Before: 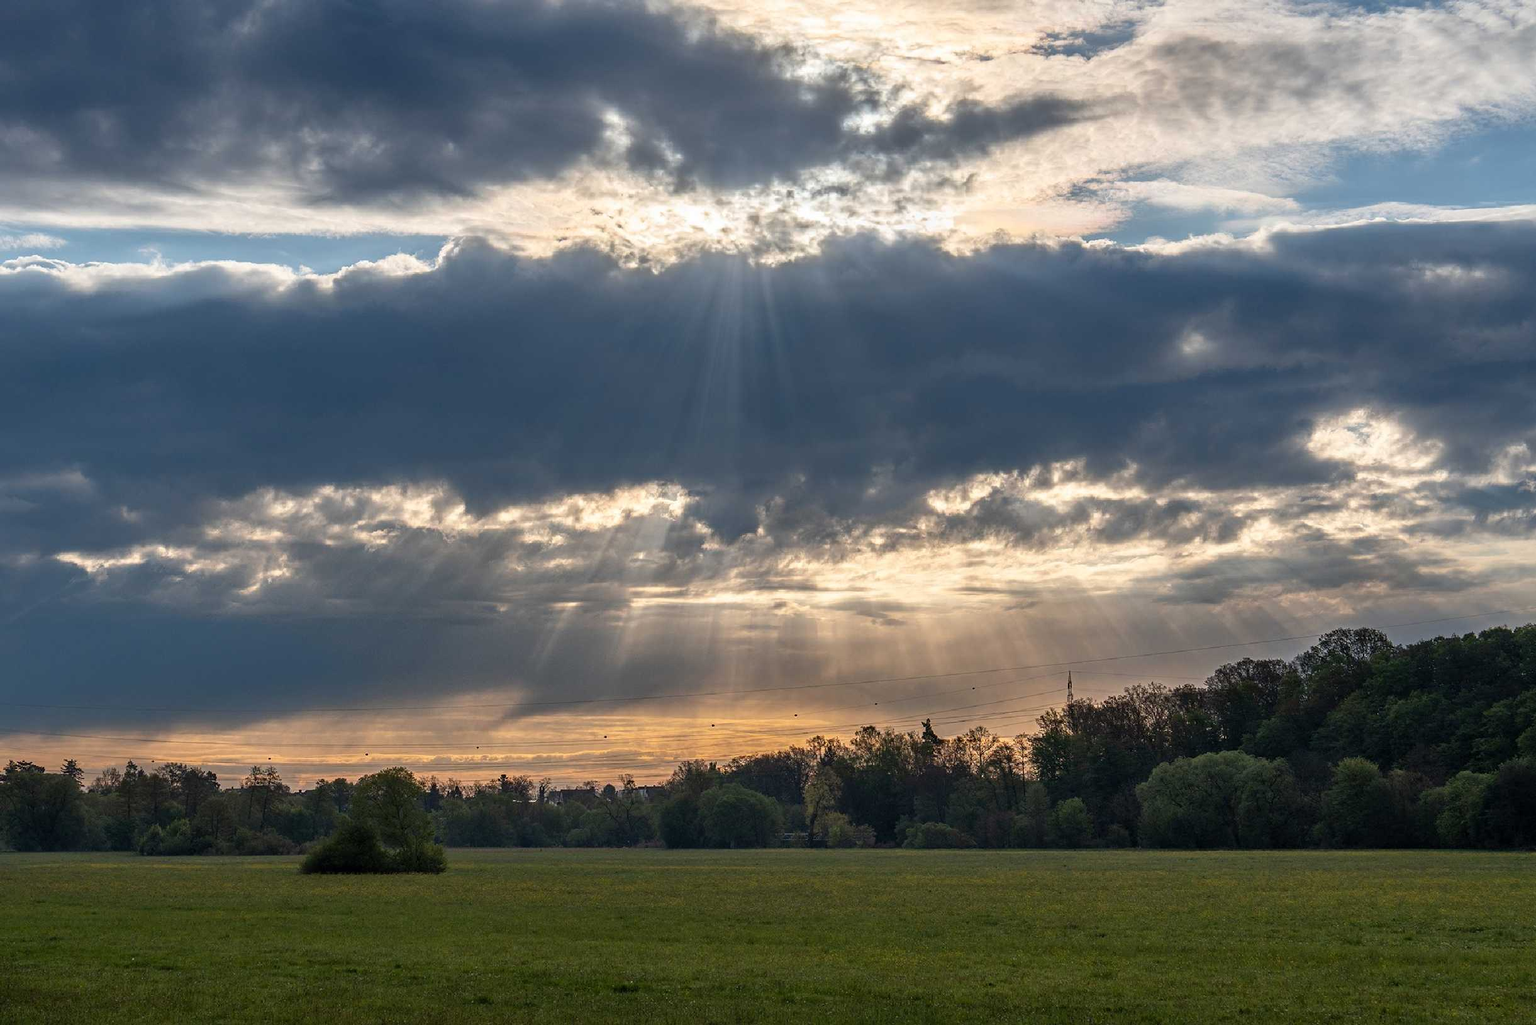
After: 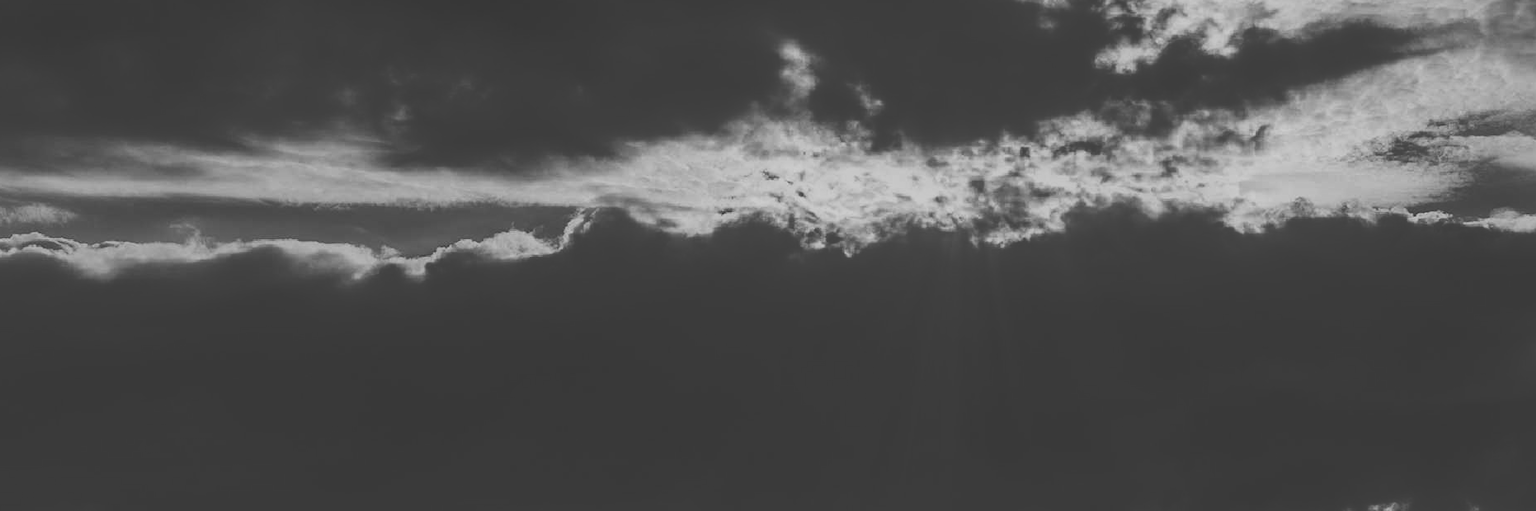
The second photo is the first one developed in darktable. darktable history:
crop: left 0.579%, top 7.627%, right 23.167%, bottom 54.275%
tone curve: curves: ch0 [(0, 0) (0.003, 0.032) (0.53, 0.368) (0.901, 0.866) (1, 1)], preserve colors none
monochrome: a 79.32, b 81.83, size 1.1
